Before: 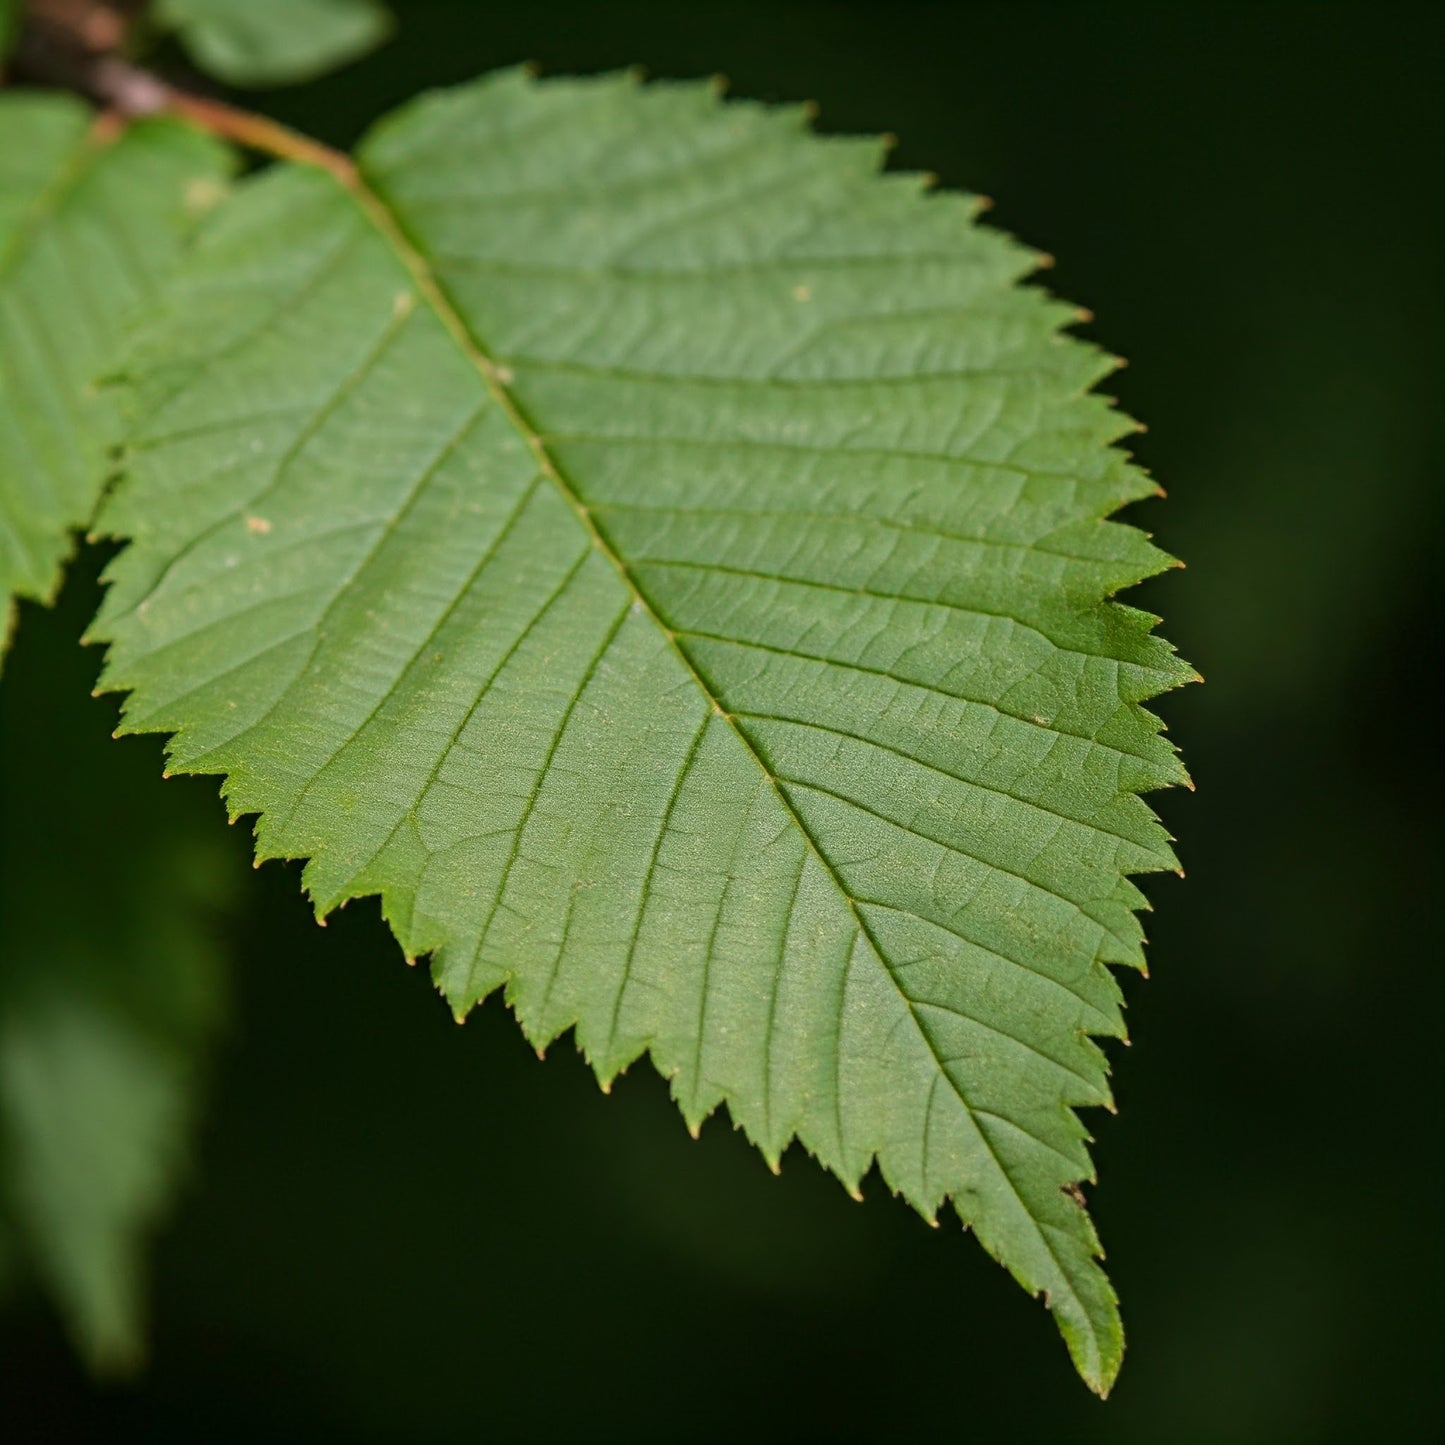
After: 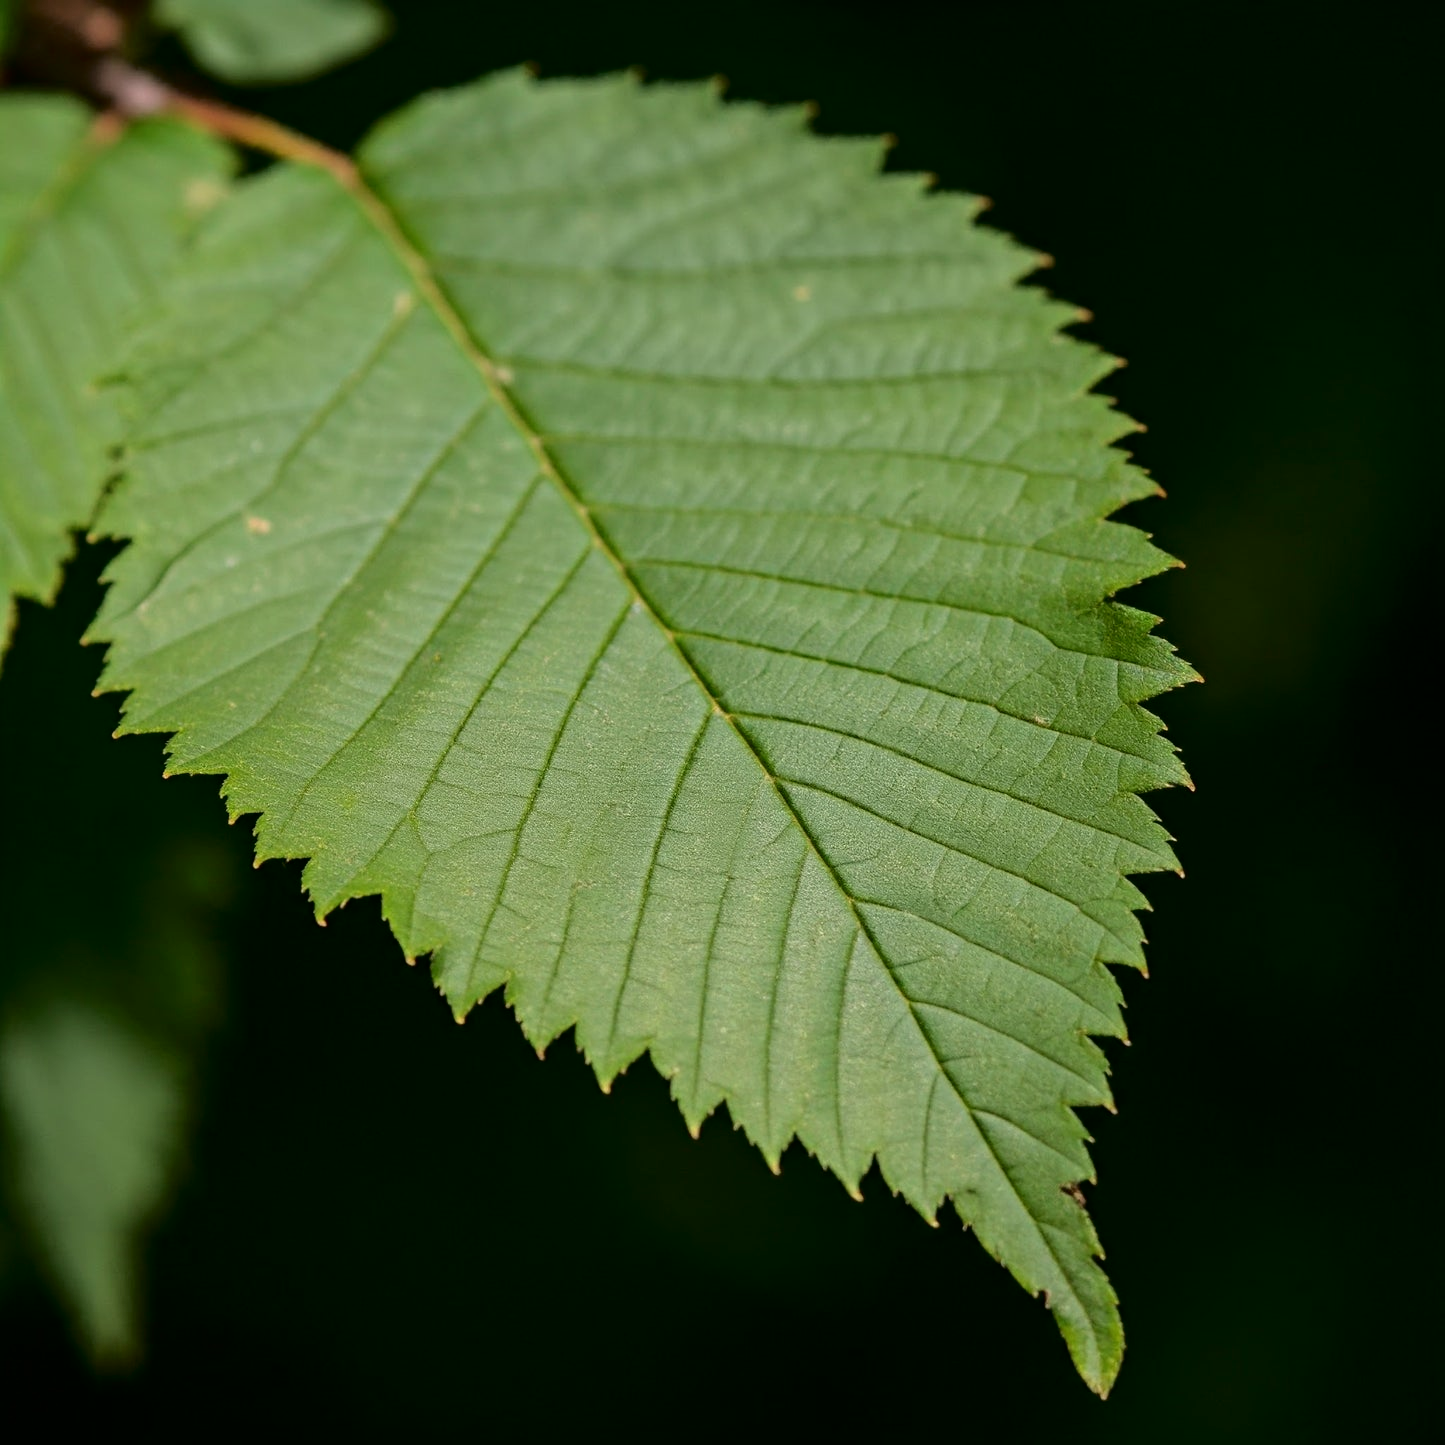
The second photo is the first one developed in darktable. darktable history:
fill light: exposure -2 EV, width 8.6
